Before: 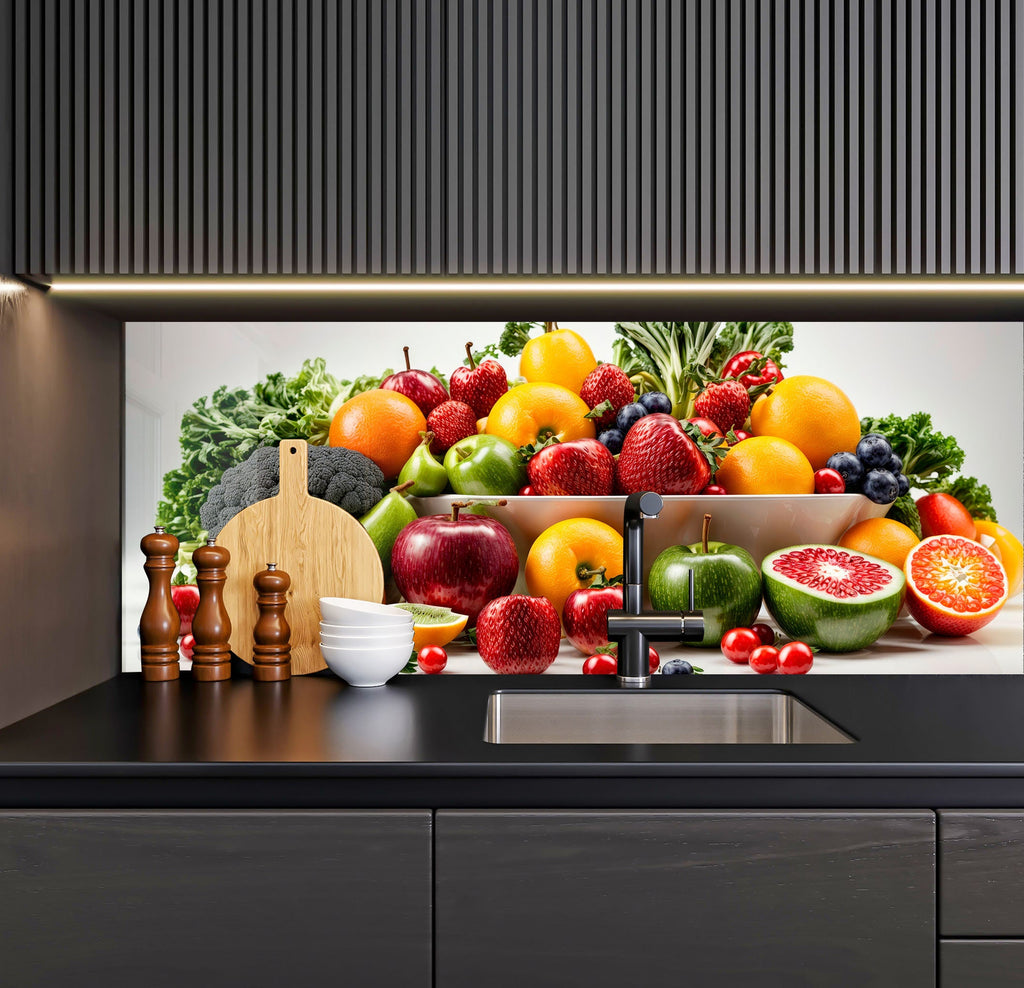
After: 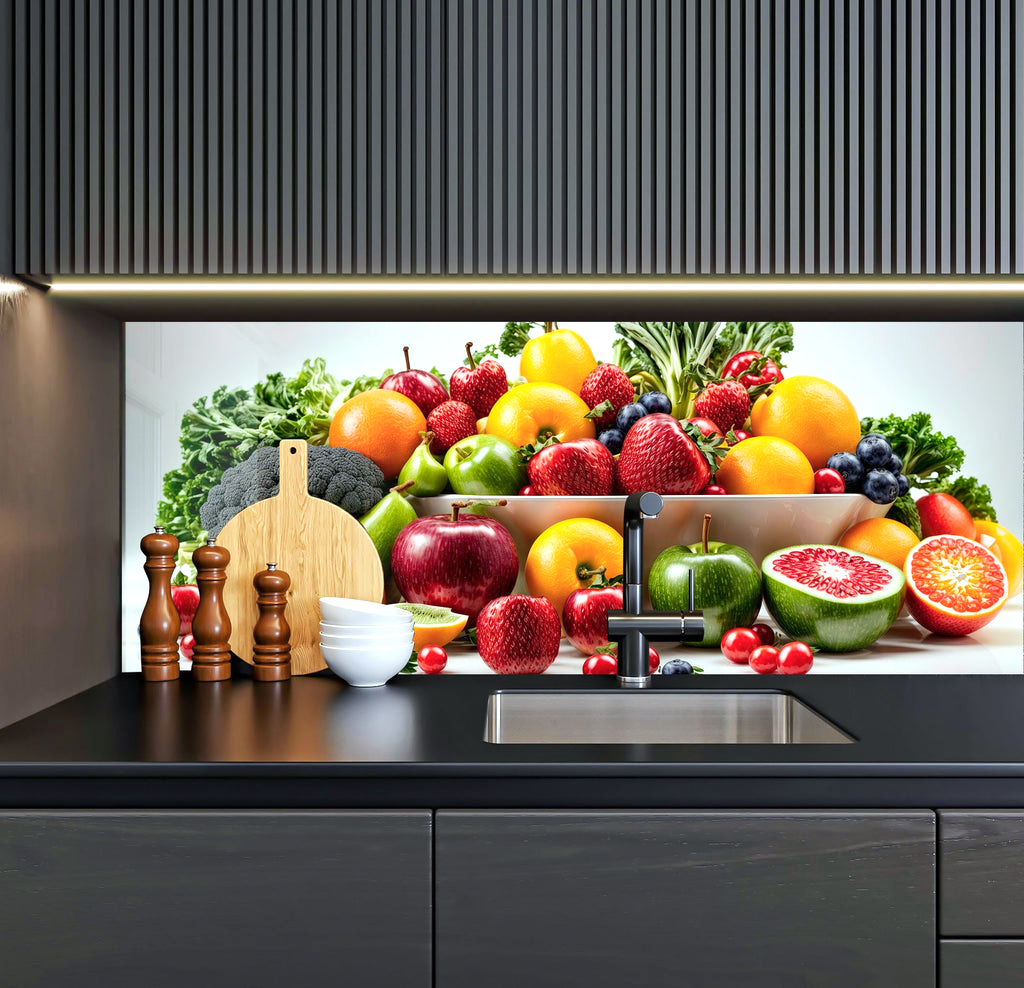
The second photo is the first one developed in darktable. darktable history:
color calibration: output R [1.003, 0.027, -0.041, 0], output G [-0.018, 1.043, -0.038, 0], output B [0.071, -0.086, 1.017, 0], illuminant as shot in camera, x 0.359, y 0.362, temperature 4570.54 K
exposure: exposure 0.3 EV, compensate highlight preservation false
